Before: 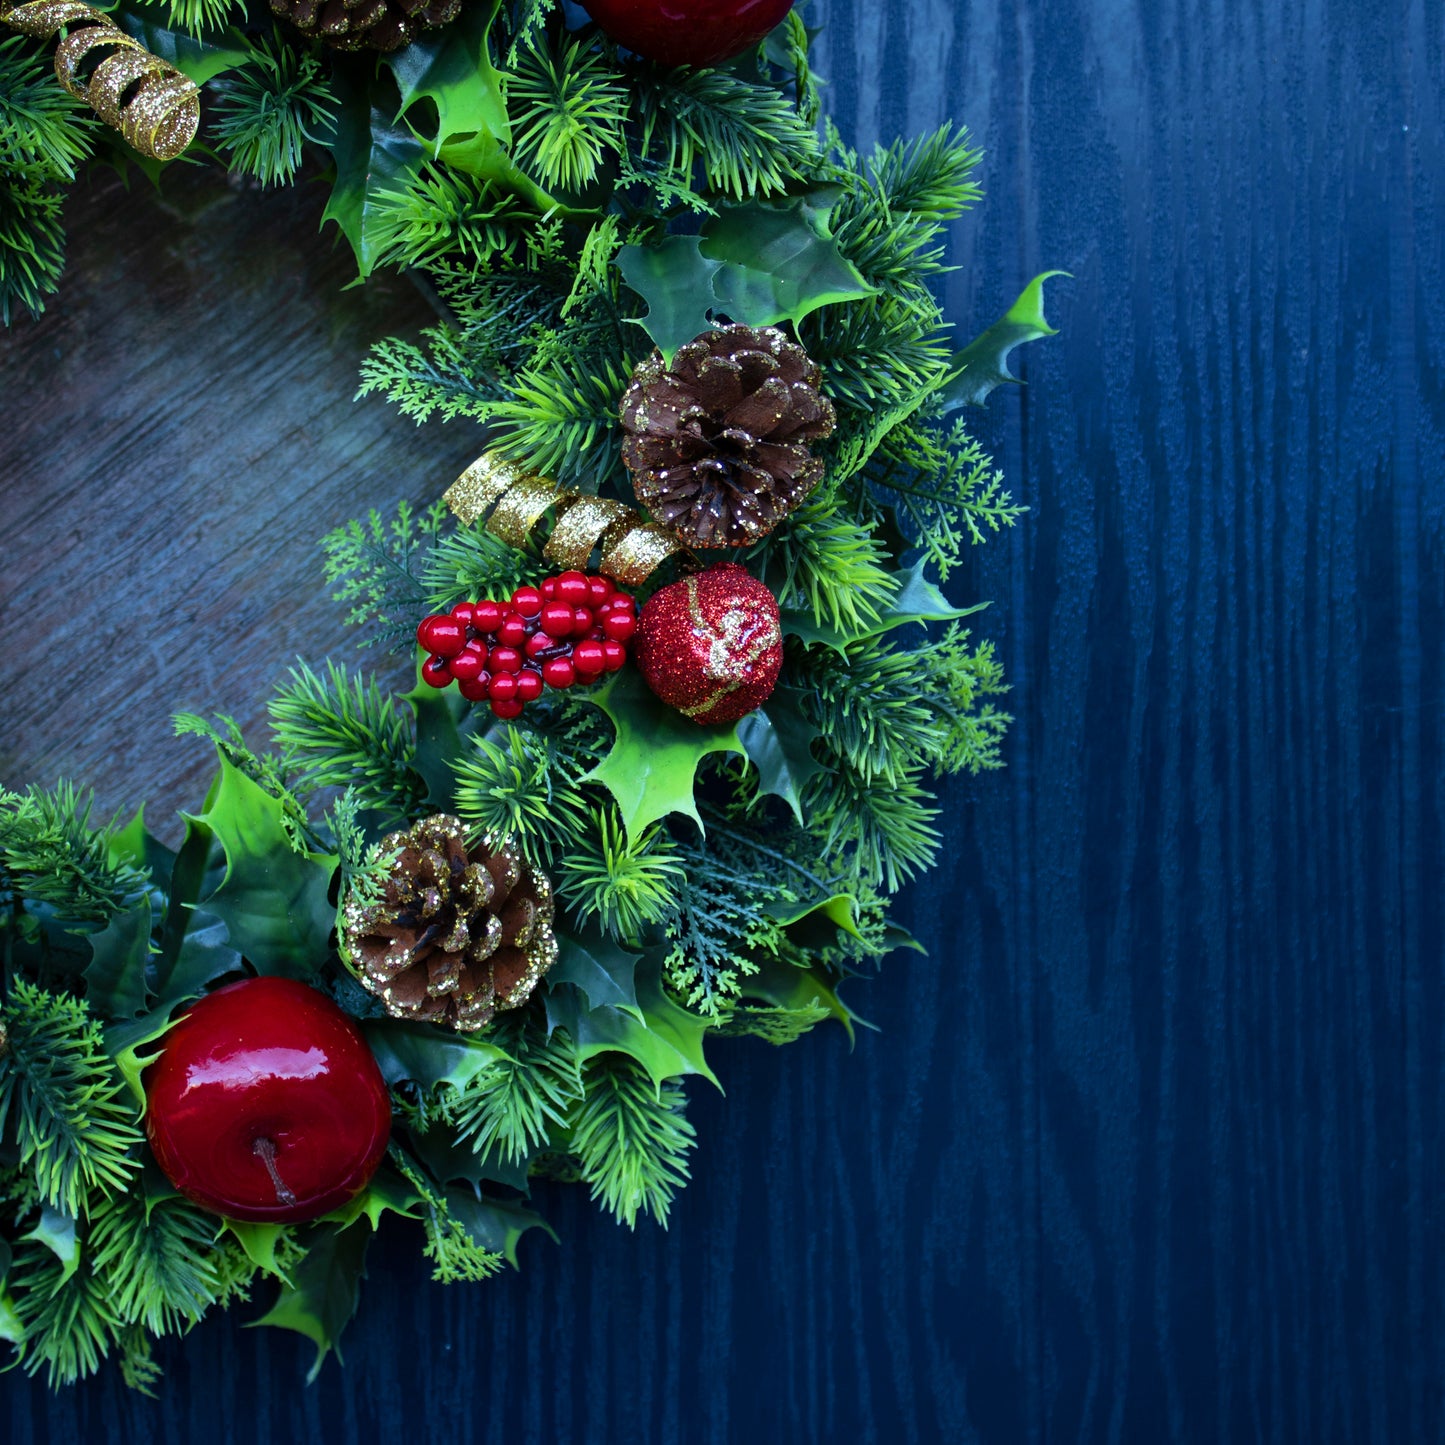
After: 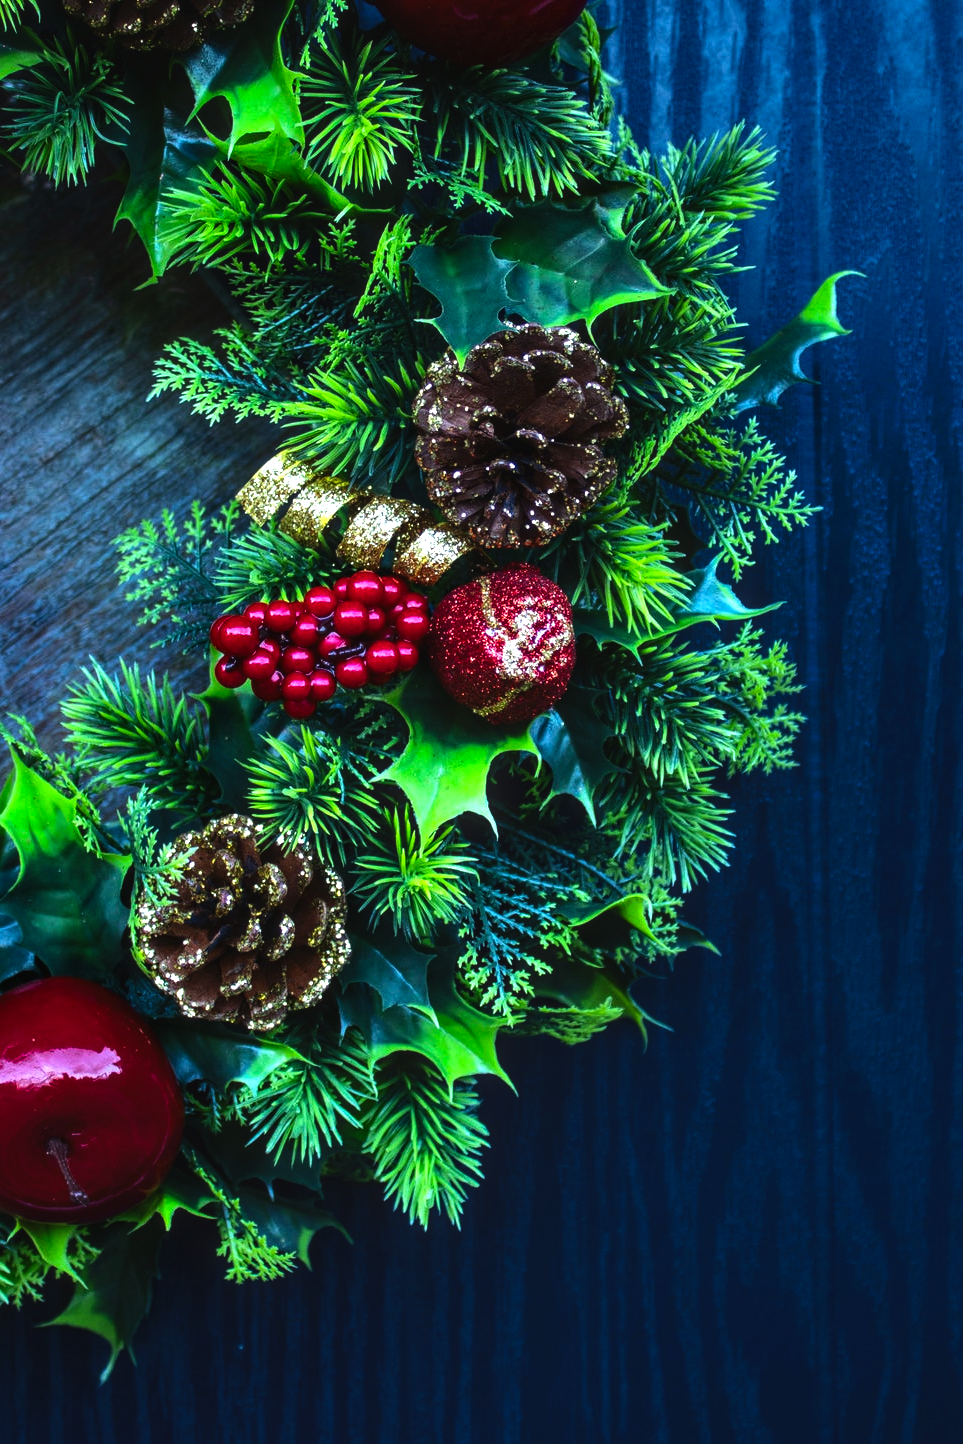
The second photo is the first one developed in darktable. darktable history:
local contrast: on, module defaults
color balance rgb: global offset › luminance 1.508%, perceptual saturation grading › global saturation 0.074%, perceptual brilliance grading › highlights 19.399%, perceptual brilliance grading › mid-tones 18.977%, perceptual brilliance grading › shadows -20.037%, global vibrance 26.532%, contrast 6.346%
crop and rotate: left 14.35%, right 18.965%
contrast brightness saturation: contrast 0.07, brightness -0.137, saturation 0.115
shadows and highlights: shadows 21.04, highlights -82.24, soften with gaussian
